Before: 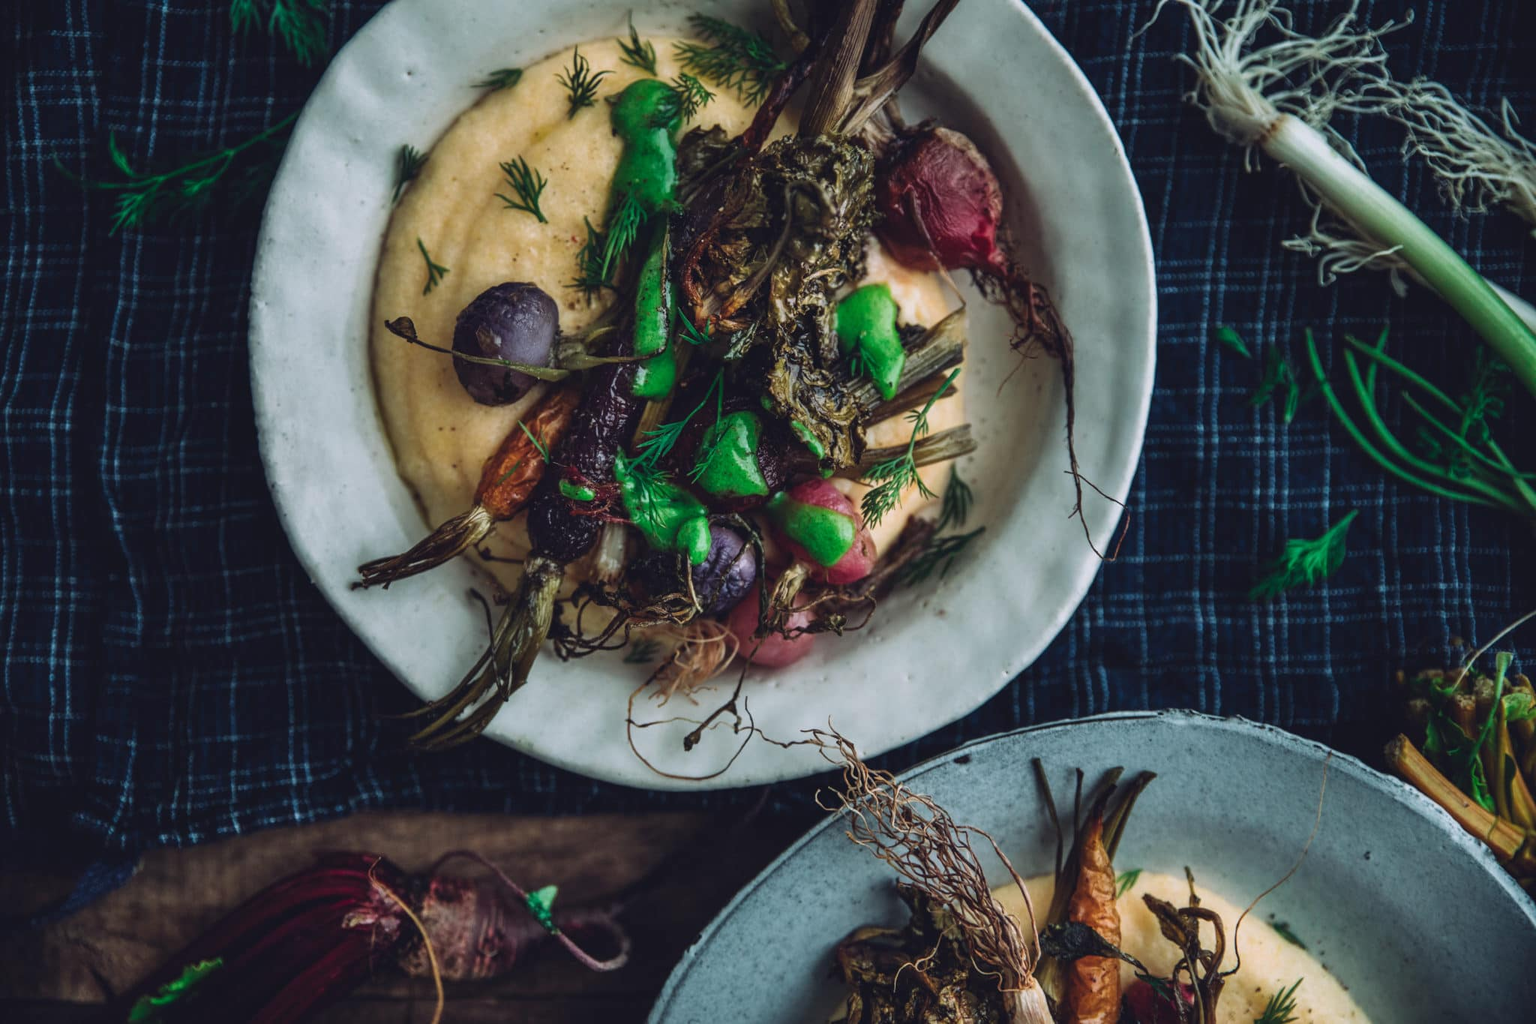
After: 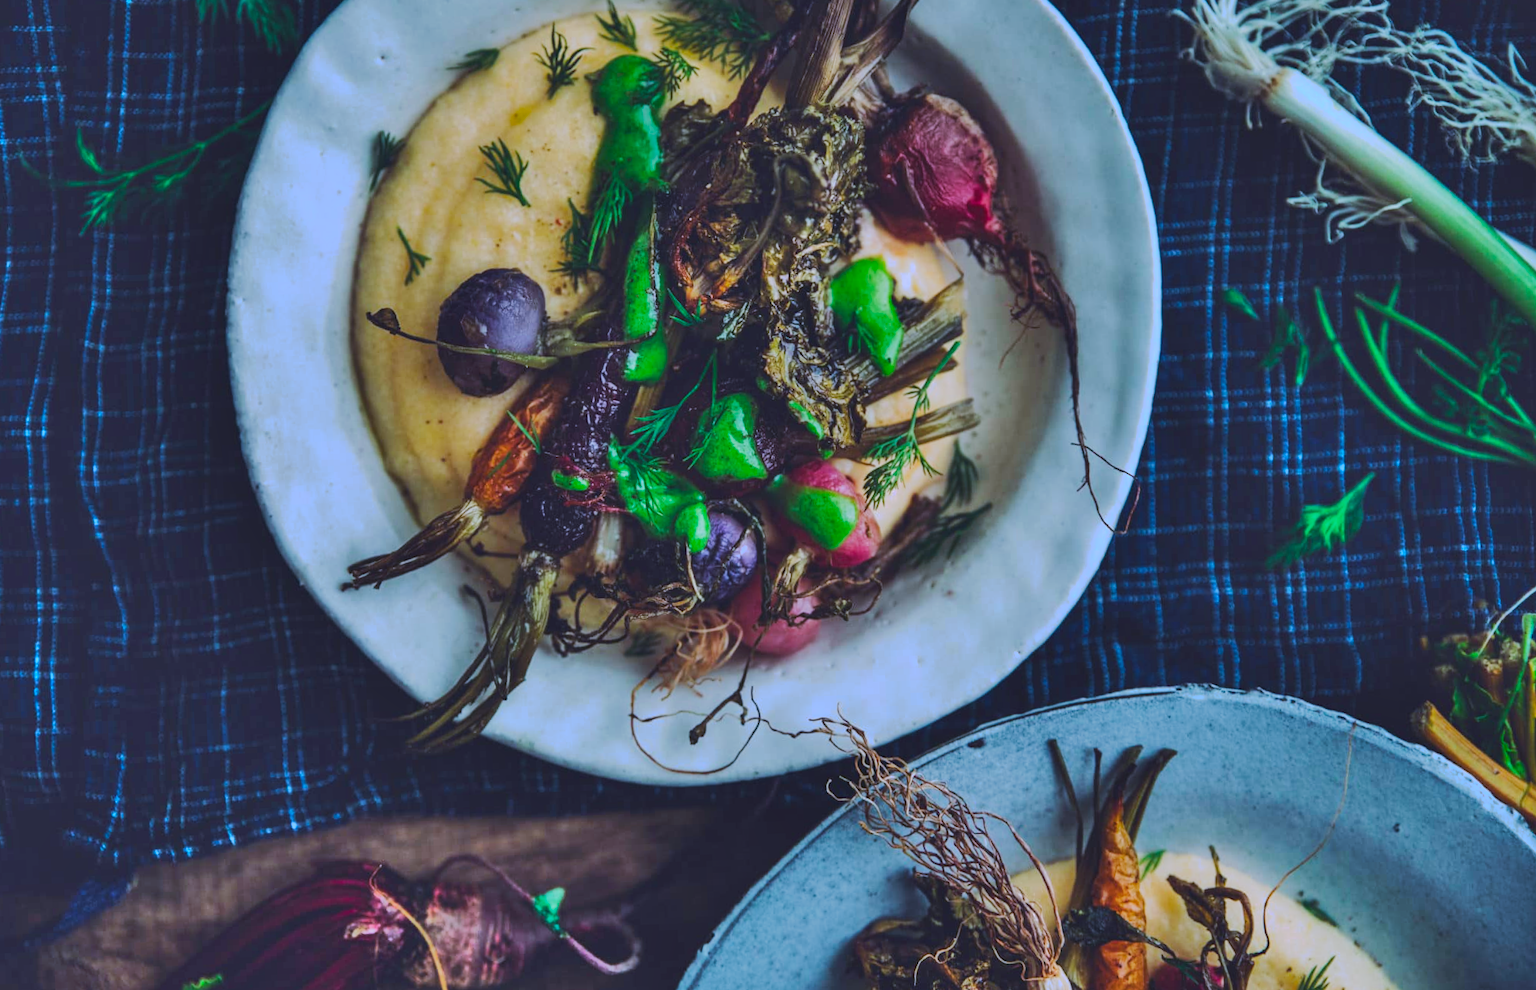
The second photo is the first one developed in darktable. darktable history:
crop: left 0.434%, top 0.485%, right 0.244%, bottom 0.386%
color balance rgb: perceptual saturation grading › global saturation 25%, perceptual brilliance grading › mid-tones 10%, perceptual brilliance grading › shadows 15%, global vibrance 20%
shadows and highlights: soften with gaussian
rotate and perspective: rotation -2°, crop left 0.022, crop right 0.978, crop top 0.049, crop bottom 0.951
white balance: red 0.948, green 1.02, blue 1.176
tone curve: curves: ch0 [(0, 0) (0.003, 0.096) (0.011, 0.096) (0.025, 0.098) (0.044, 0.099) (0.069, 0.106) (0.1, 0.128) (0.136, 0.153) (0.177, 0.186) (0.224, 0.218) (0.277, 0.265) (0.335, 0.316) (0.399, 0.374) (0.468, 0.445) (0.543, 0.526) (0.623, 0.605) (0.709, 0.681) (0.801, 0.758) (0.898, 0.819) (1, 1)], preserve colors none
